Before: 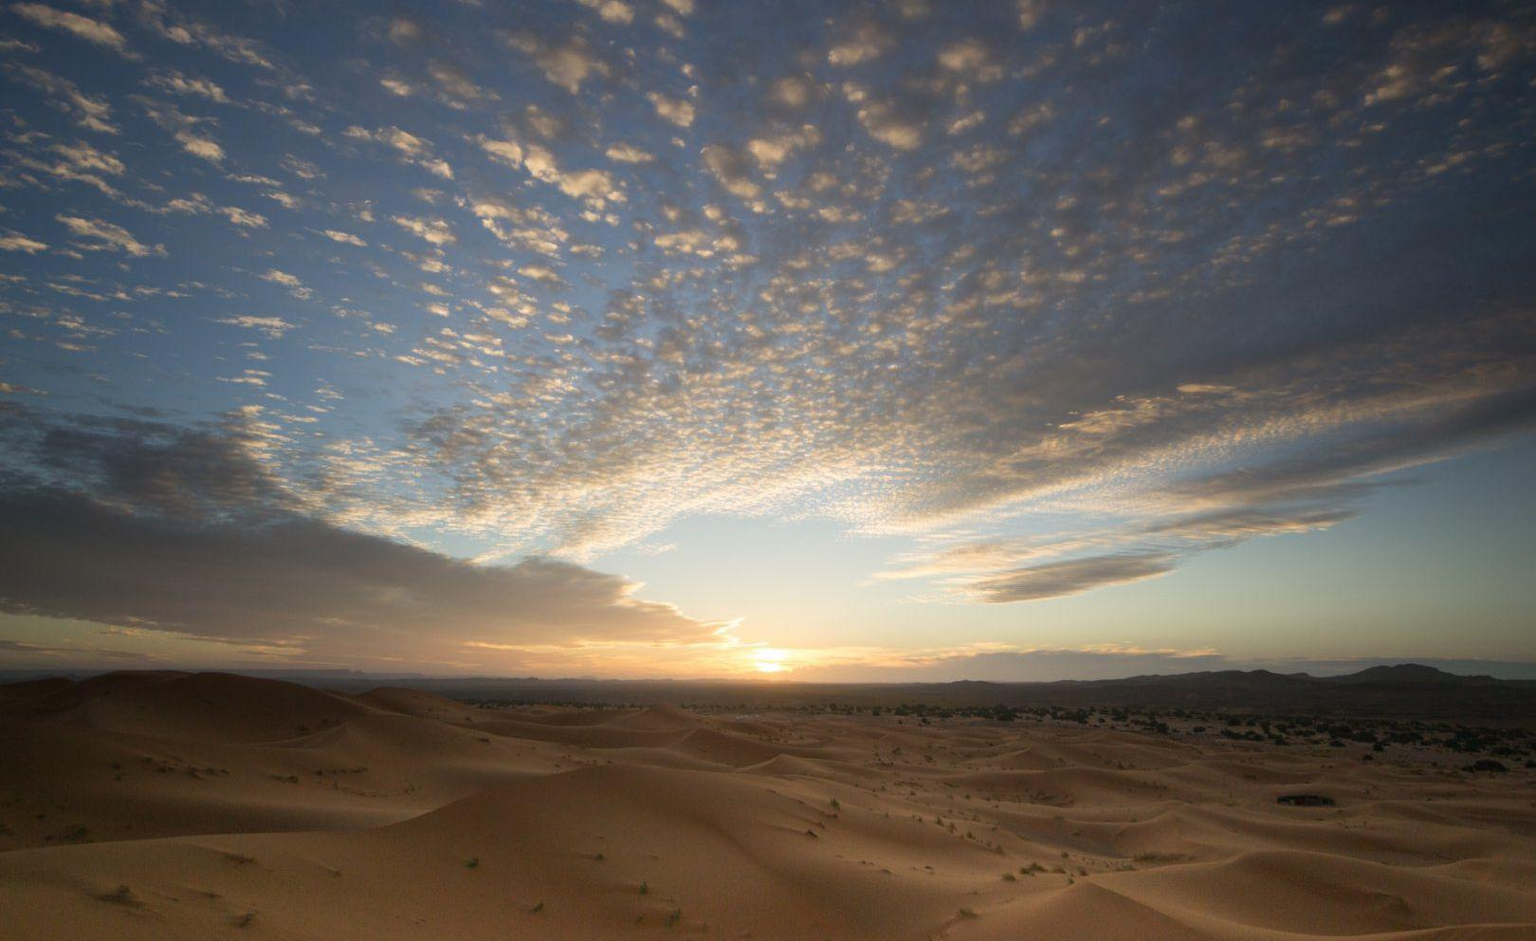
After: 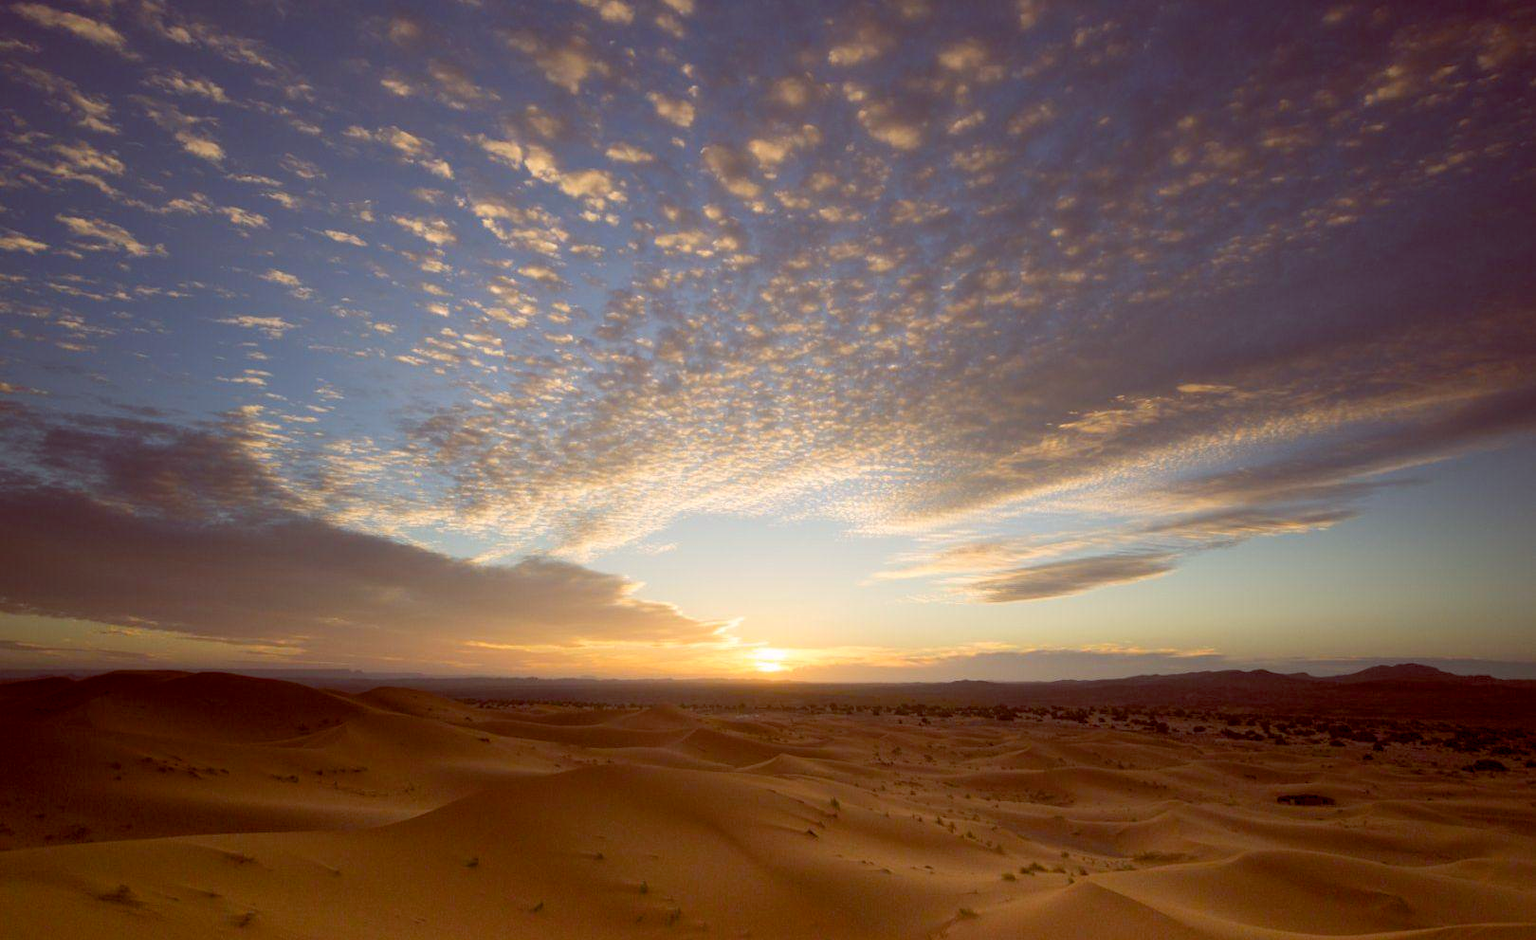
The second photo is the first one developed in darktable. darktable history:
color balance rgb: global offset › luminance -0.213%, global offset › chroma 0.269%, perceptual saturation grading › global saturation 25.525%
